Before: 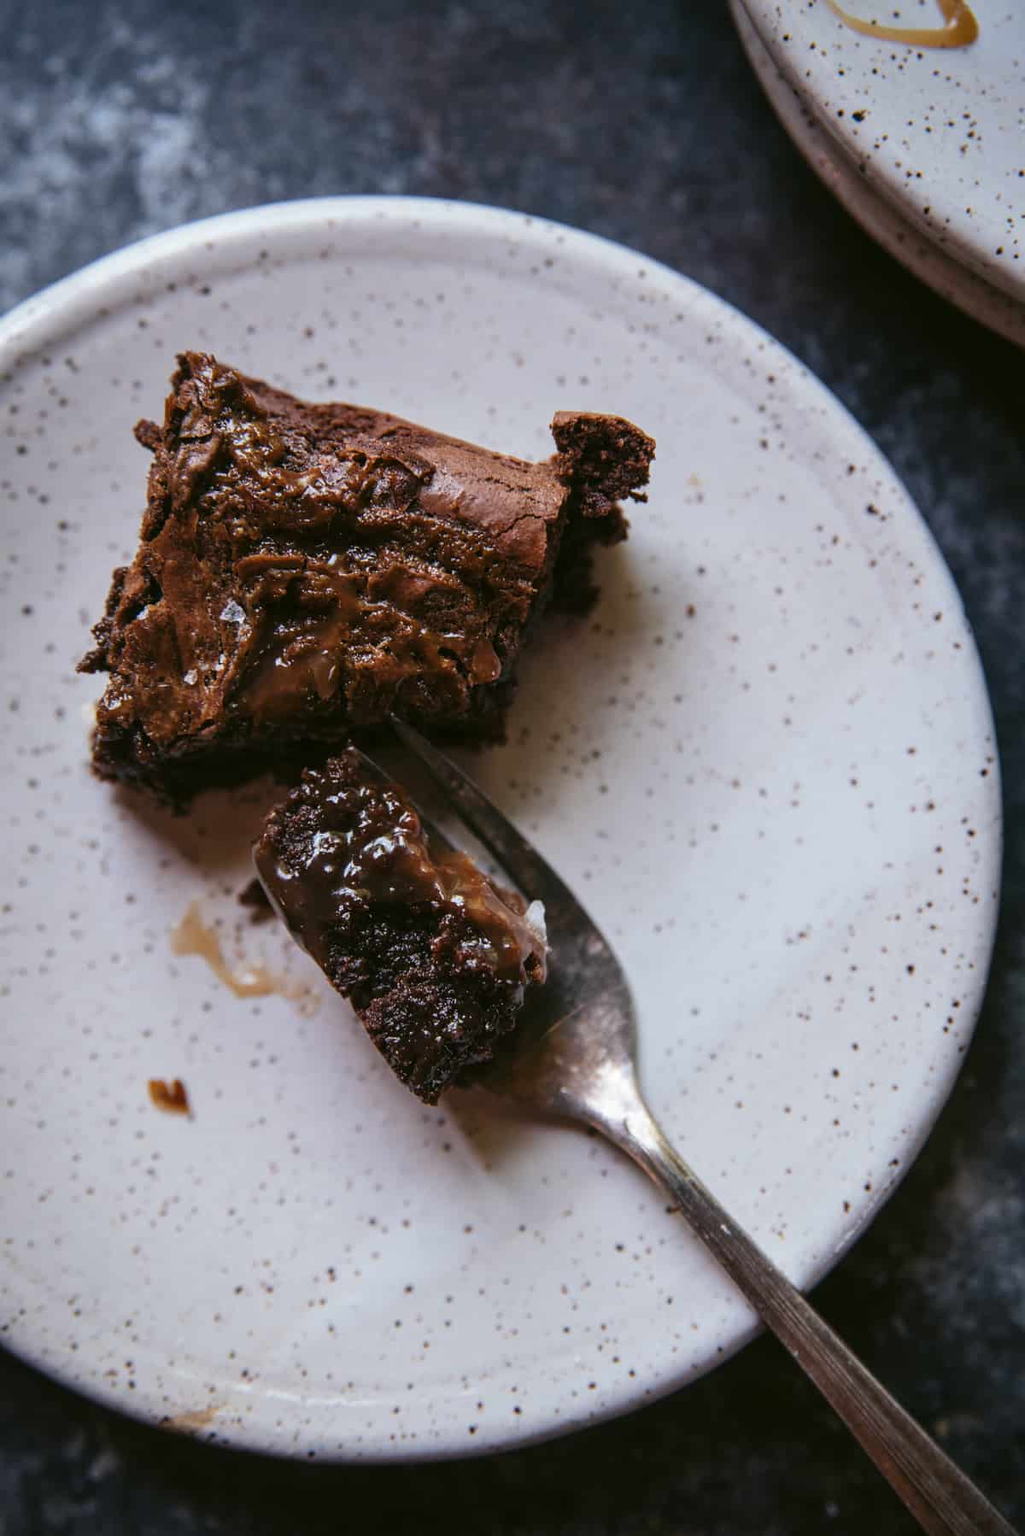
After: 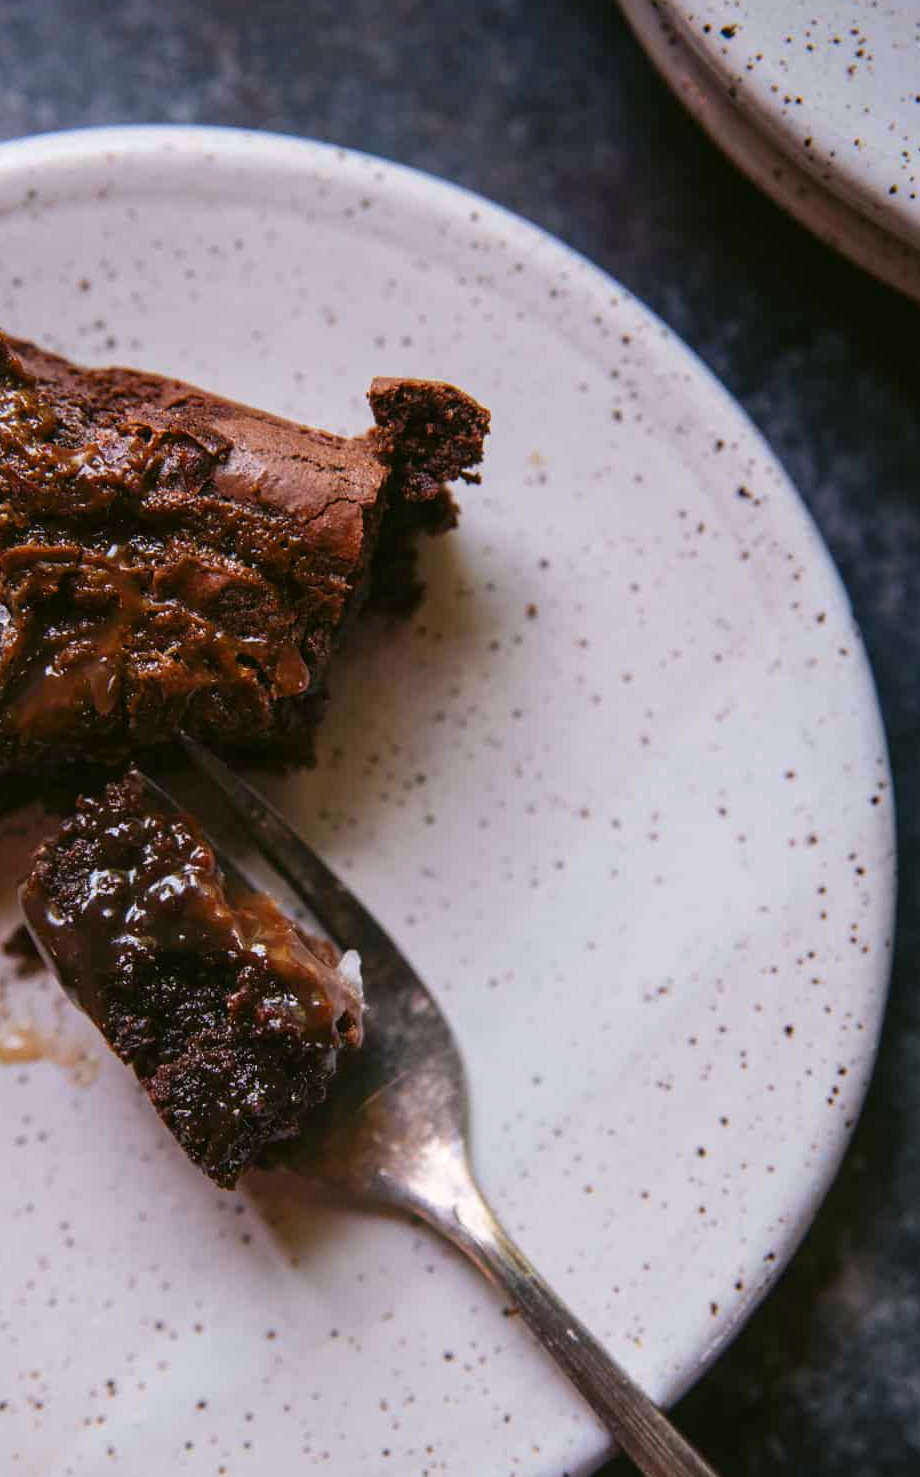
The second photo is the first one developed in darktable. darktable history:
crop: left 23.095%, top 5.827%, bottom 11.854%
bloom: size 16%, threshold 98%, strength 20%
color correction: highlights a* 3.22, highlights b* 1.93, saturation 1.19
